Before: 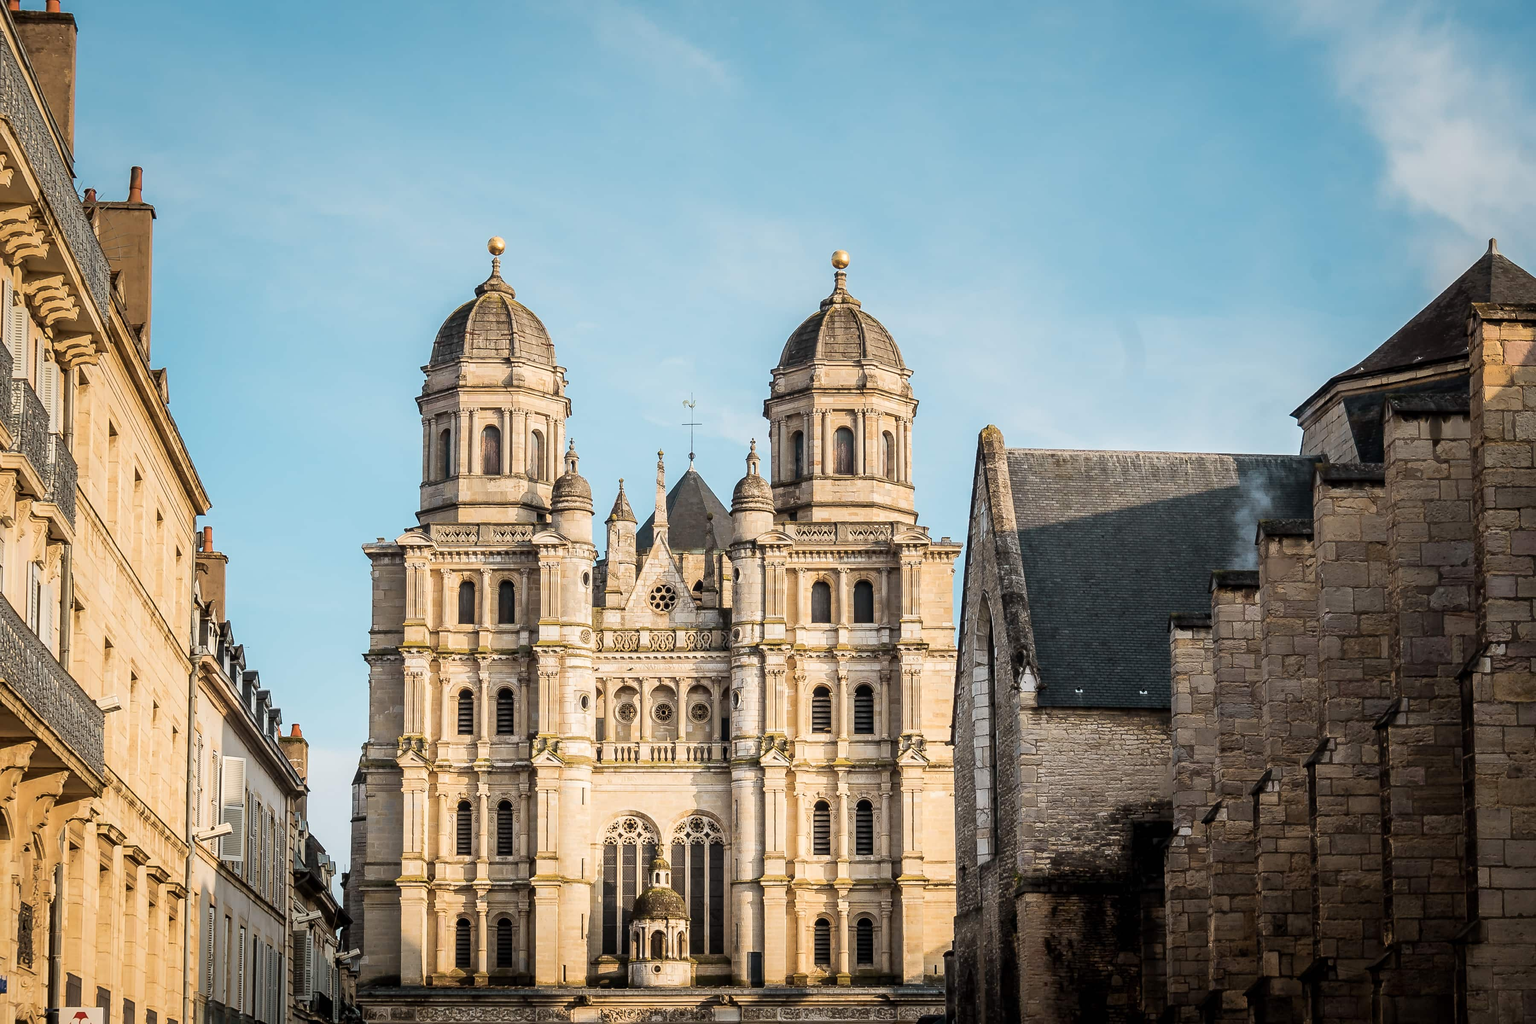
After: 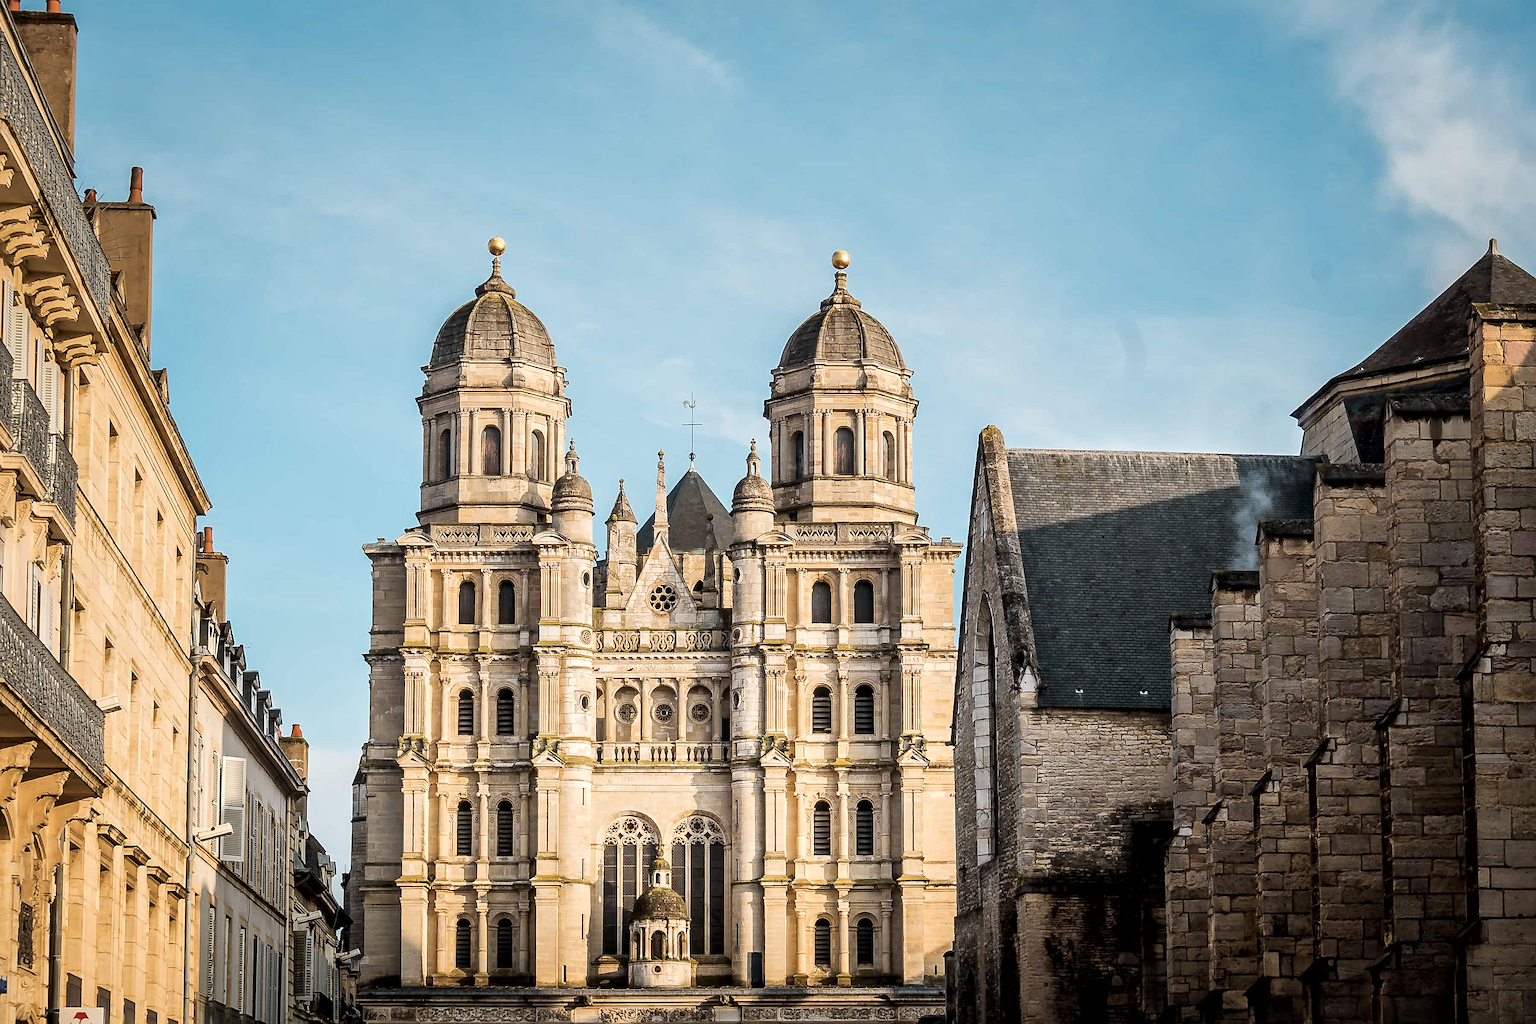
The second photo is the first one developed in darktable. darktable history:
sharpen: radius 1.591, amount 0.37, threshold 1.472
local contrast: mode bilateral grid, contrast 20, coarseness 51, detail 141%, midtone range 0.2
